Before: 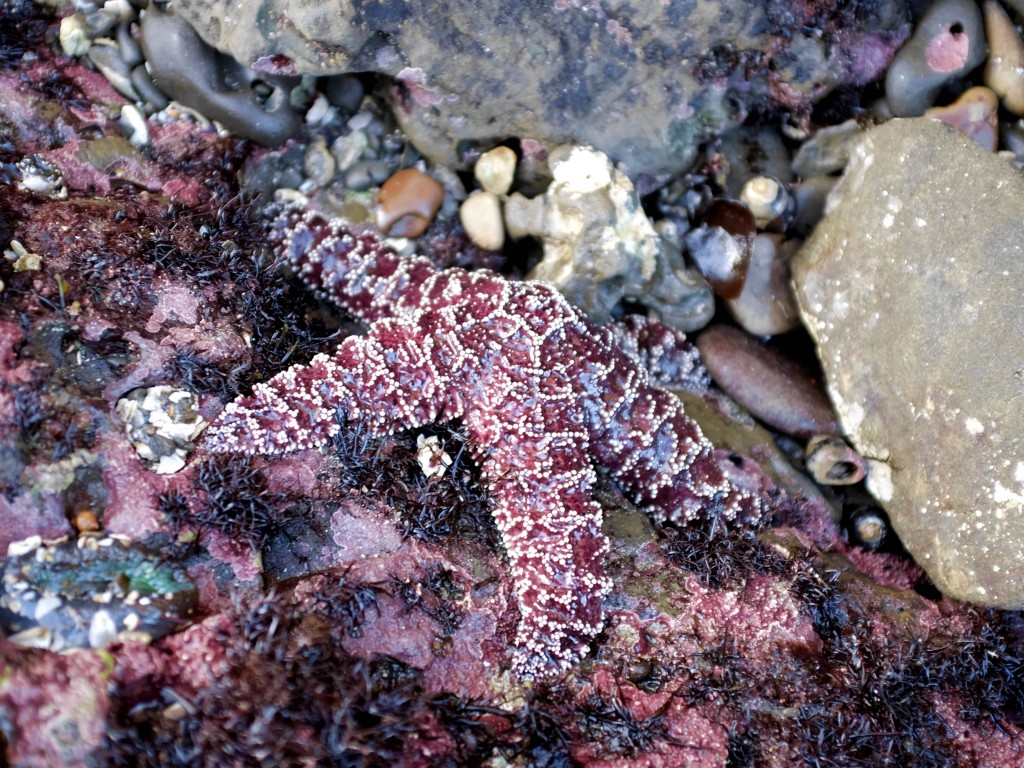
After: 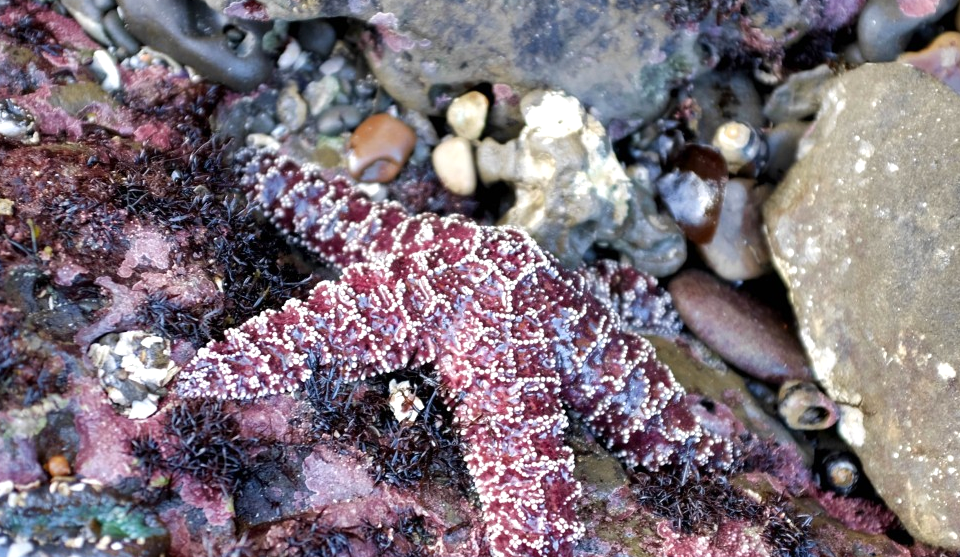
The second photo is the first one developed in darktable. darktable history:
shadows and highlights: shadows 19.13, highlights -83.41, soften with gaussian
crop: left 2.737%, top 7.287%, right 3.421%, bottom 20.179%
exposure: exposure 0.161 EV, compensate highlight preservation false
